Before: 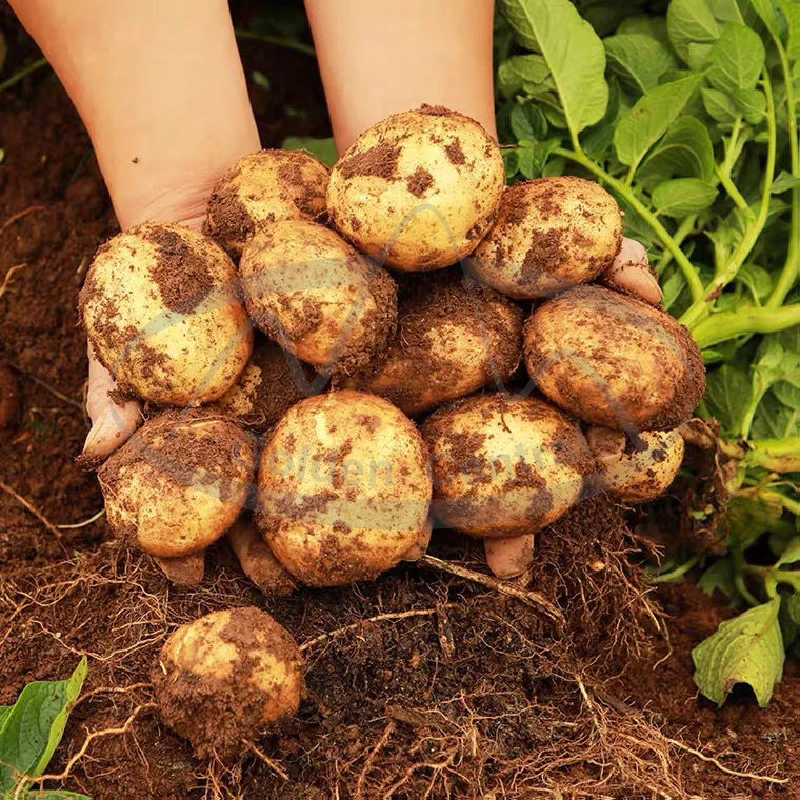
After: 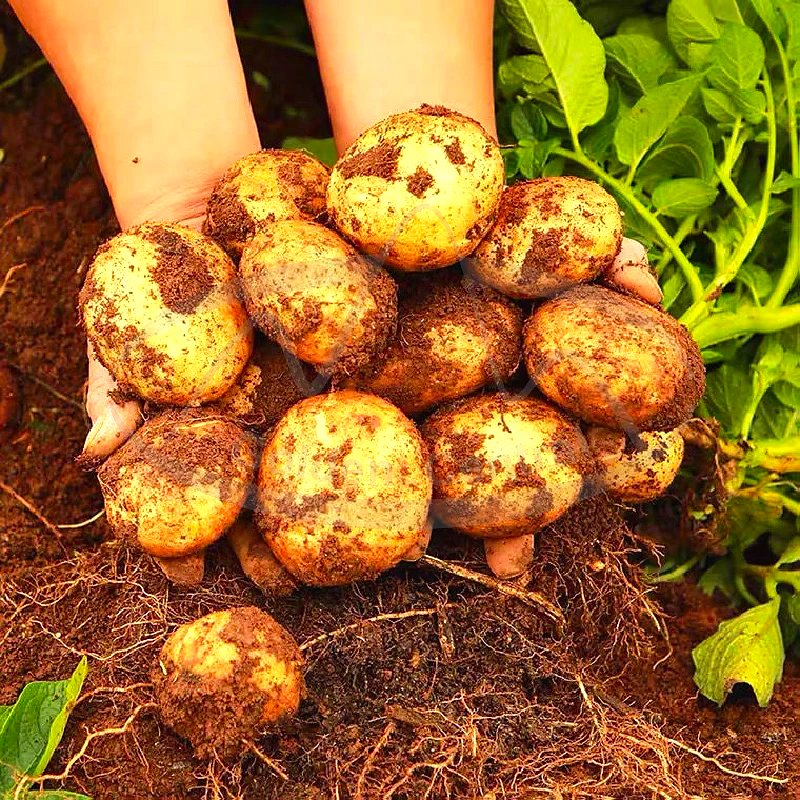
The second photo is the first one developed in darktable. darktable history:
contrast brightness saturation: brightness -0.028, saturation 0.336
exposure: black level correction -0.002, exposure 0.529 EV, compensate highlight preservation false
sharpen: radius 1.052, threshold 0.888
shadows and highlights: soften with gaussian
